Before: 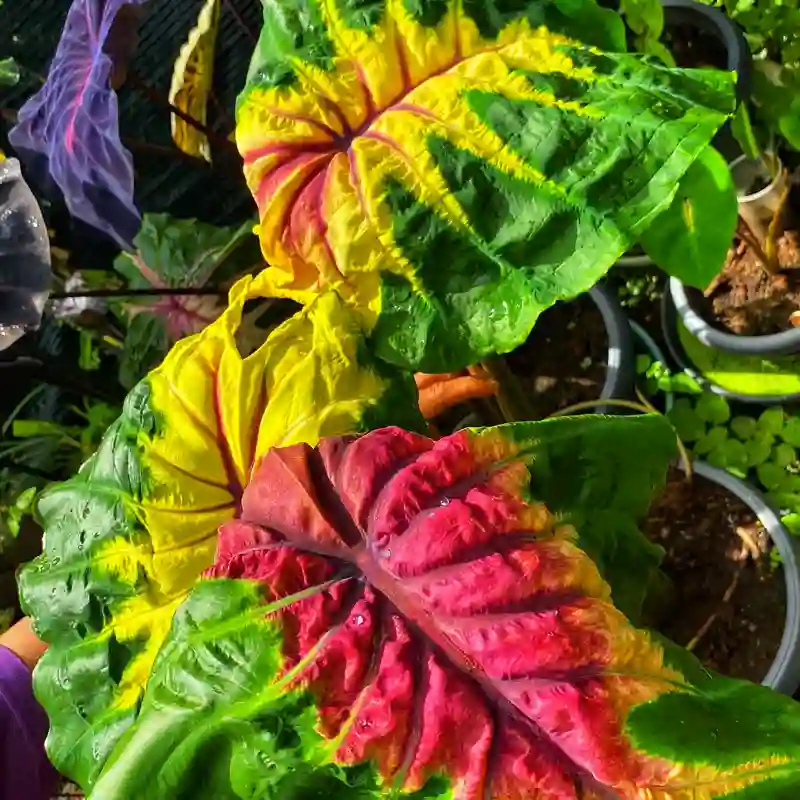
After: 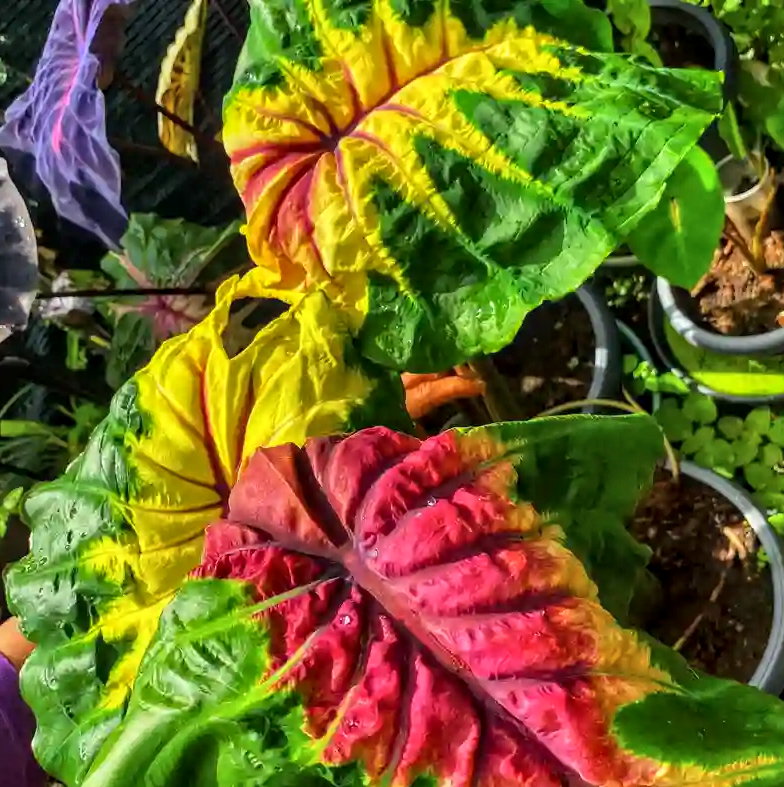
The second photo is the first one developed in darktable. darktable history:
crop: left 1.692%, right 0.271%, bottom 1.556%
local contrast: on, module defaults
shadows and highlights: shadows 52.83, highlights color adjustment 46.62%, soften with gaussian
